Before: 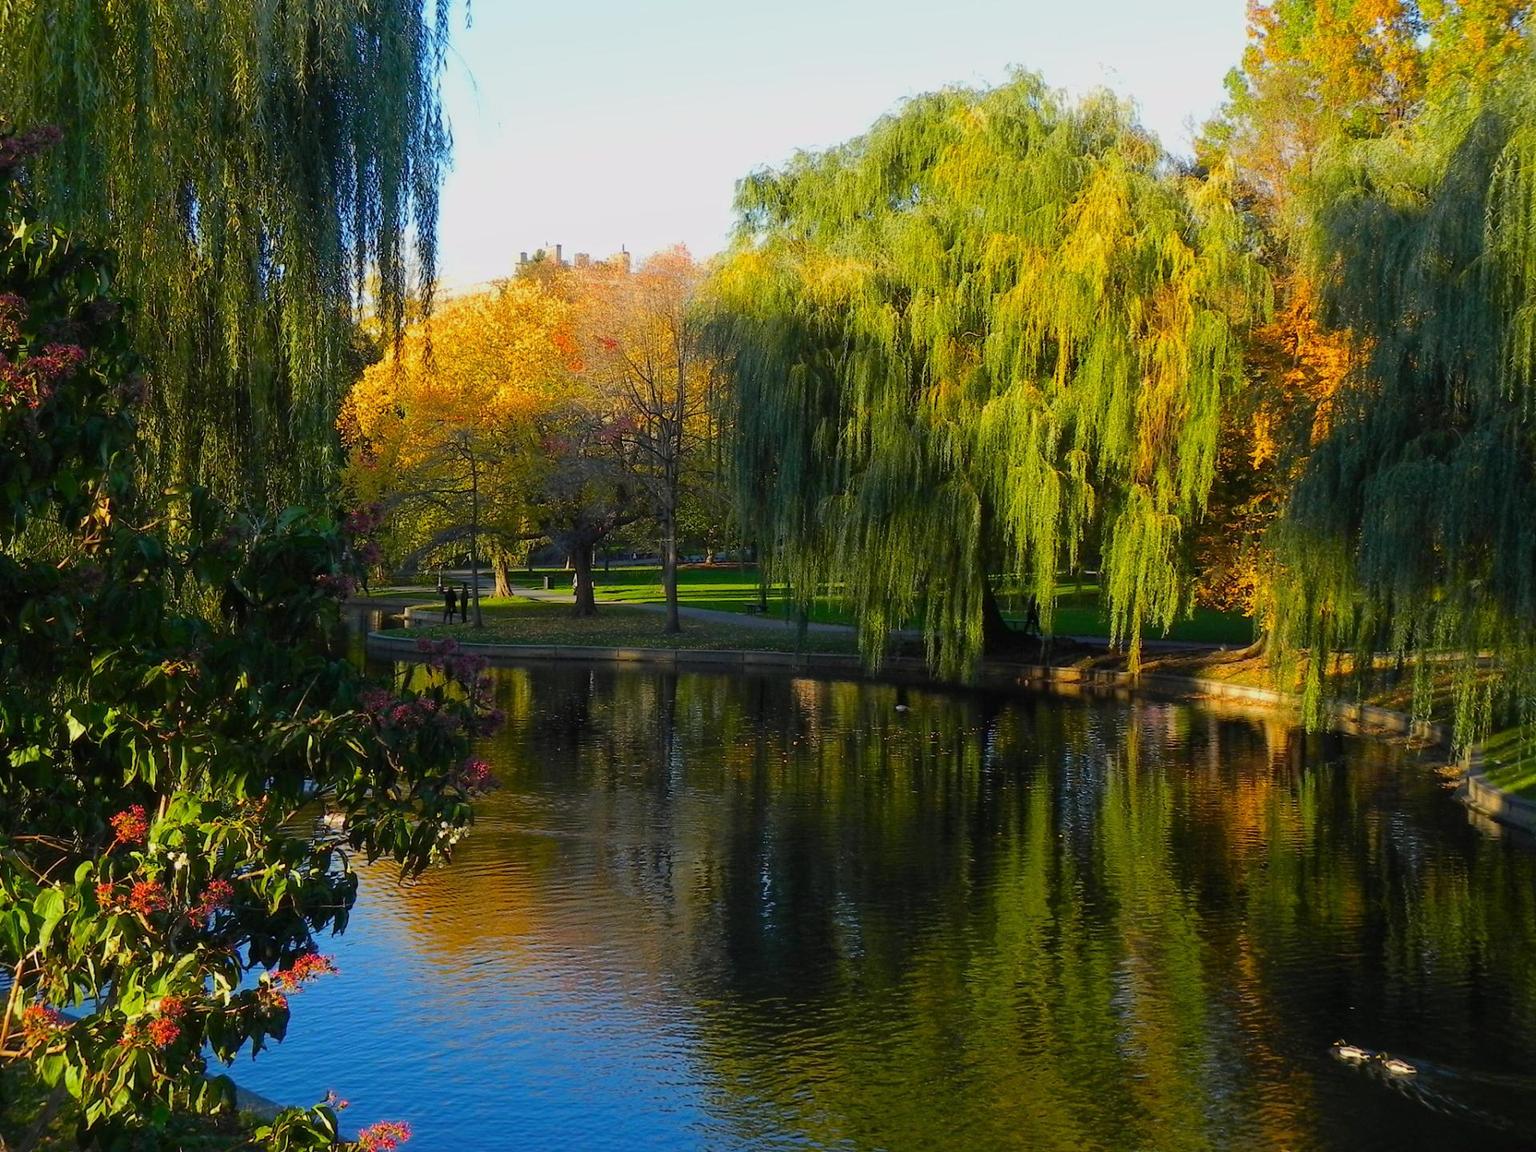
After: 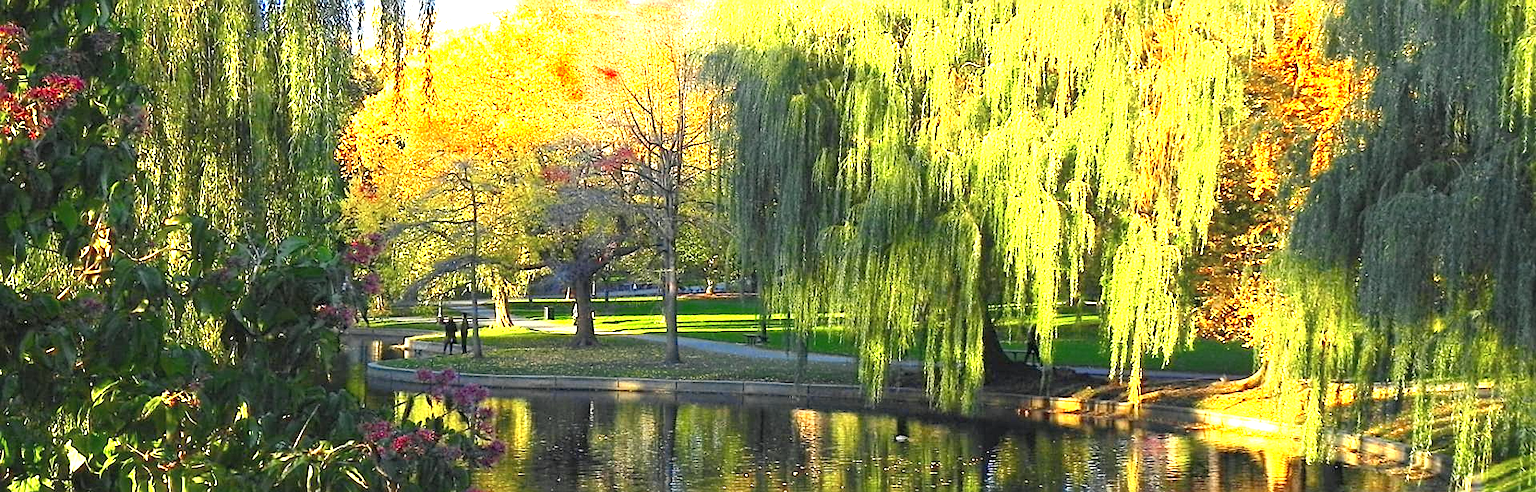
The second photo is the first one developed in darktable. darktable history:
crop and rotate: top 23.447%, bottom 33.822%
sharpen: on, module defaults
exposure: black level correction 0, exposure 1.58 EV, compensate highlight preservation false
haze removal: compatibility mode true, adaptive false
color zones: curves: ch0 [(0.004, 0.305) (0.261, 0.623) (0.389, 0.399) (0.708, 0.571) (0.947, 0.34)]; ch1 [(0.025, 0.645) (0.229, 0.584) (0.326, 0.551) (0.484, 0.262) (0.757, 0.643)]
local contrast: mode bilateral grid, contrast 99, coarseness 99, detail 90%, midtone range 0.2
contrast brightness saturation: brightness 0.141
